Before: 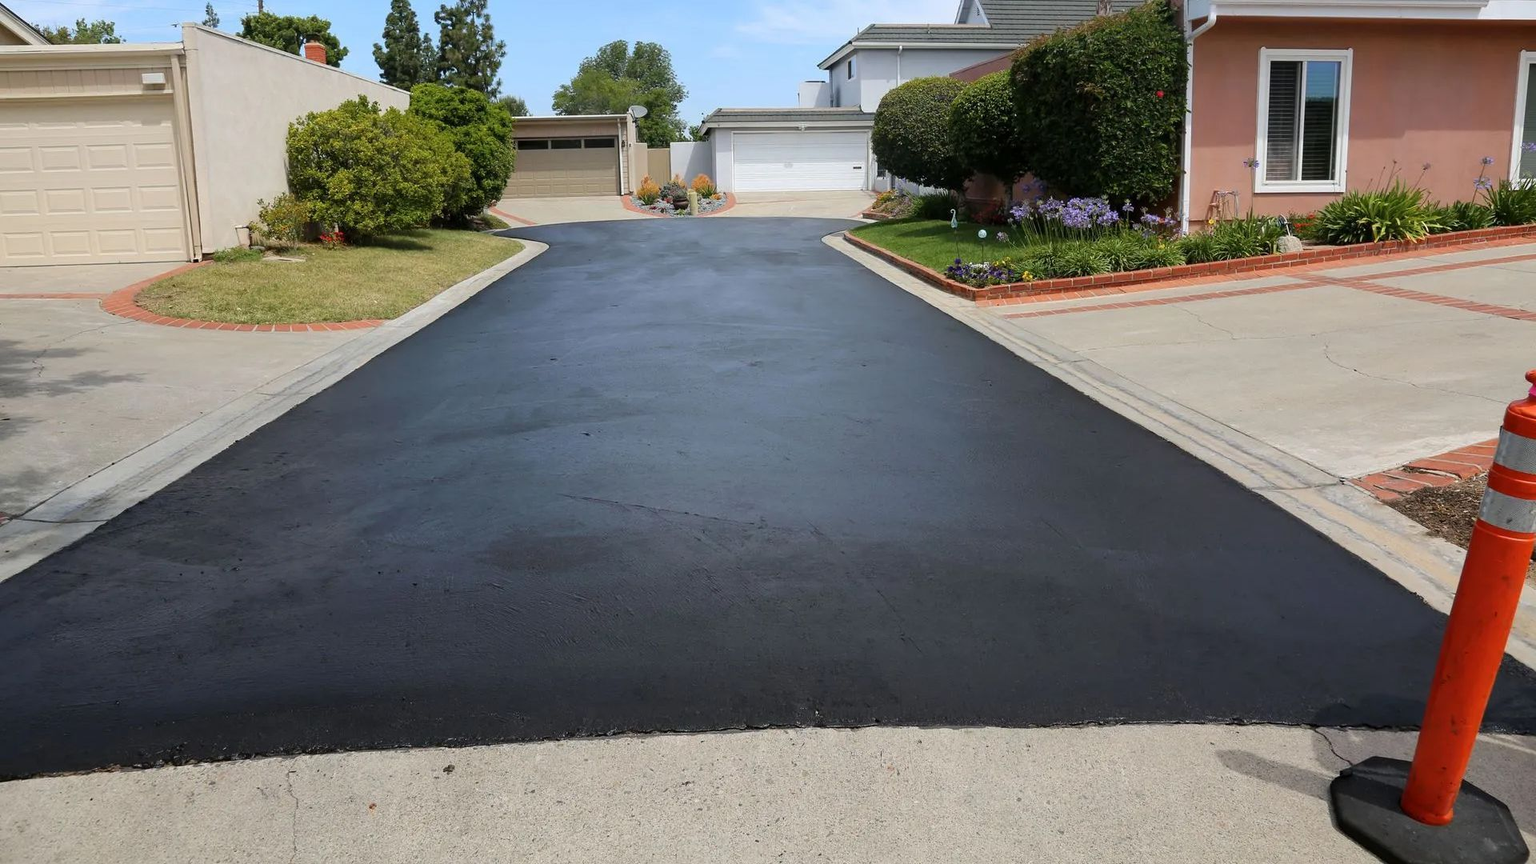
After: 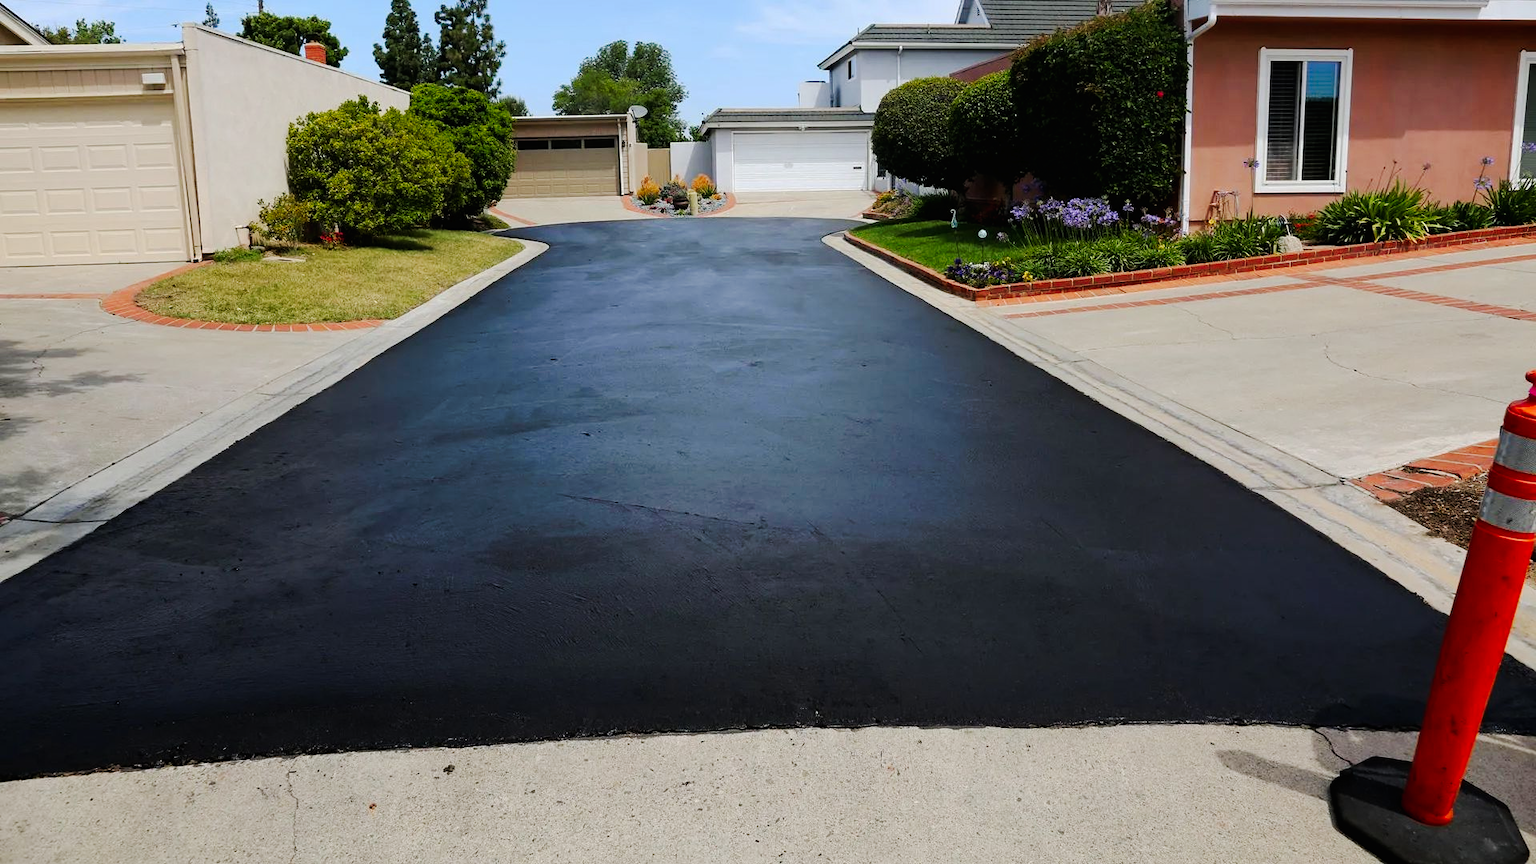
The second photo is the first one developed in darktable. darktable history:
tone curve: curves: ch0 [(0, 0) (0.003, 0.007) (0.011, 0.008) (0.025, 0.007) (0.044, 0.009) (0.069, 0.012) (0.1, 0.02) (0.136, 0.035) (0.177, 0.06) (0.224, 0.104) (0.277, 0.16) (0.335, 0.228) (0.399, 0.308) (0.468, 0.418) (0.543, 0.525) (0.623, 0.635) (0.709, 0.723) (0.801, 0.802) (0.898, 0.889) (1, 1)], preserve colors none
exposure: compensate highlight preservation false
